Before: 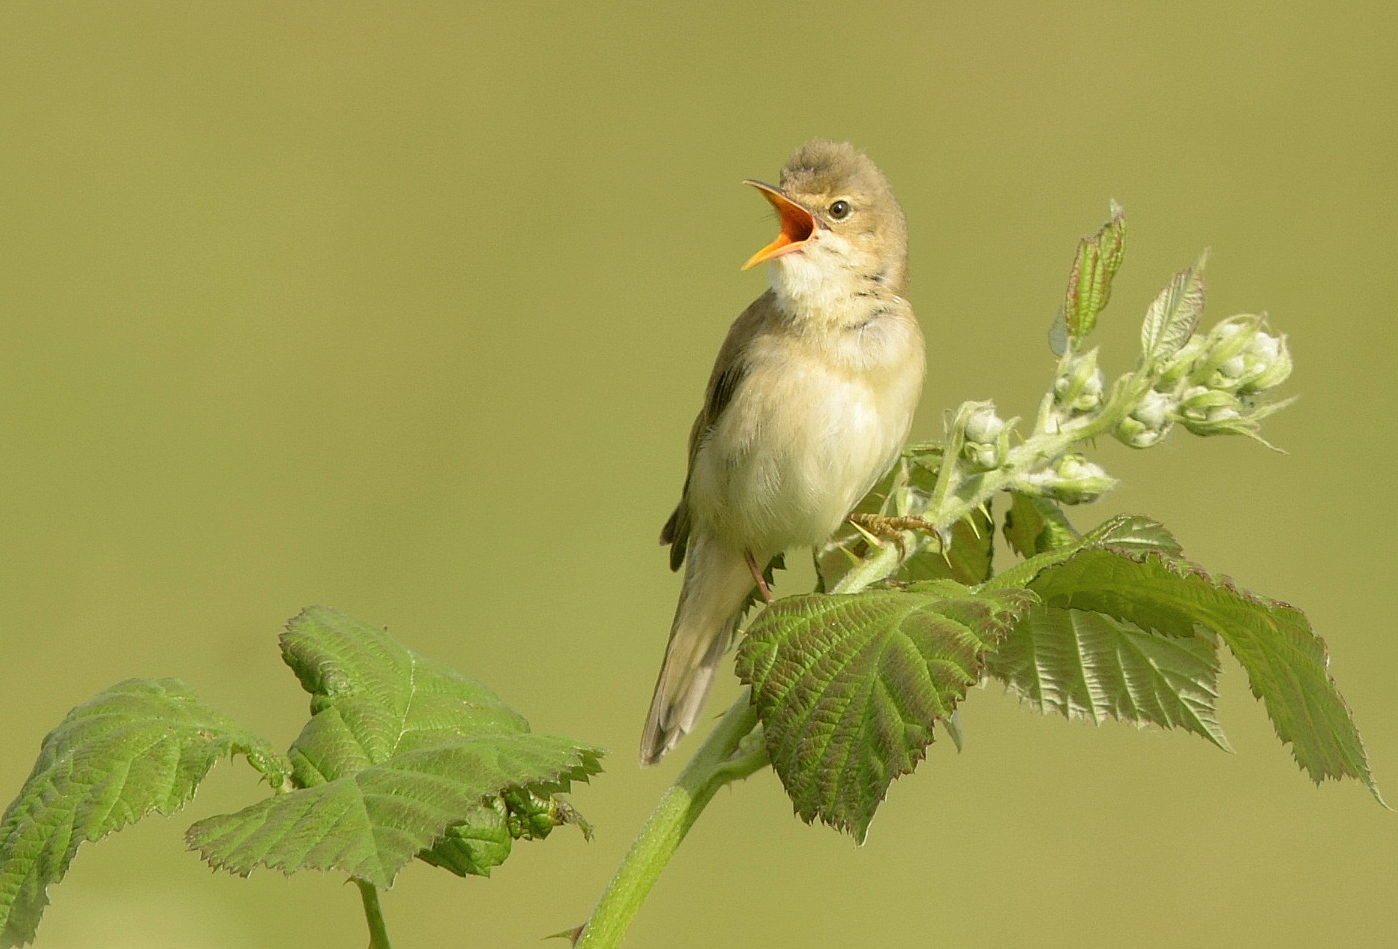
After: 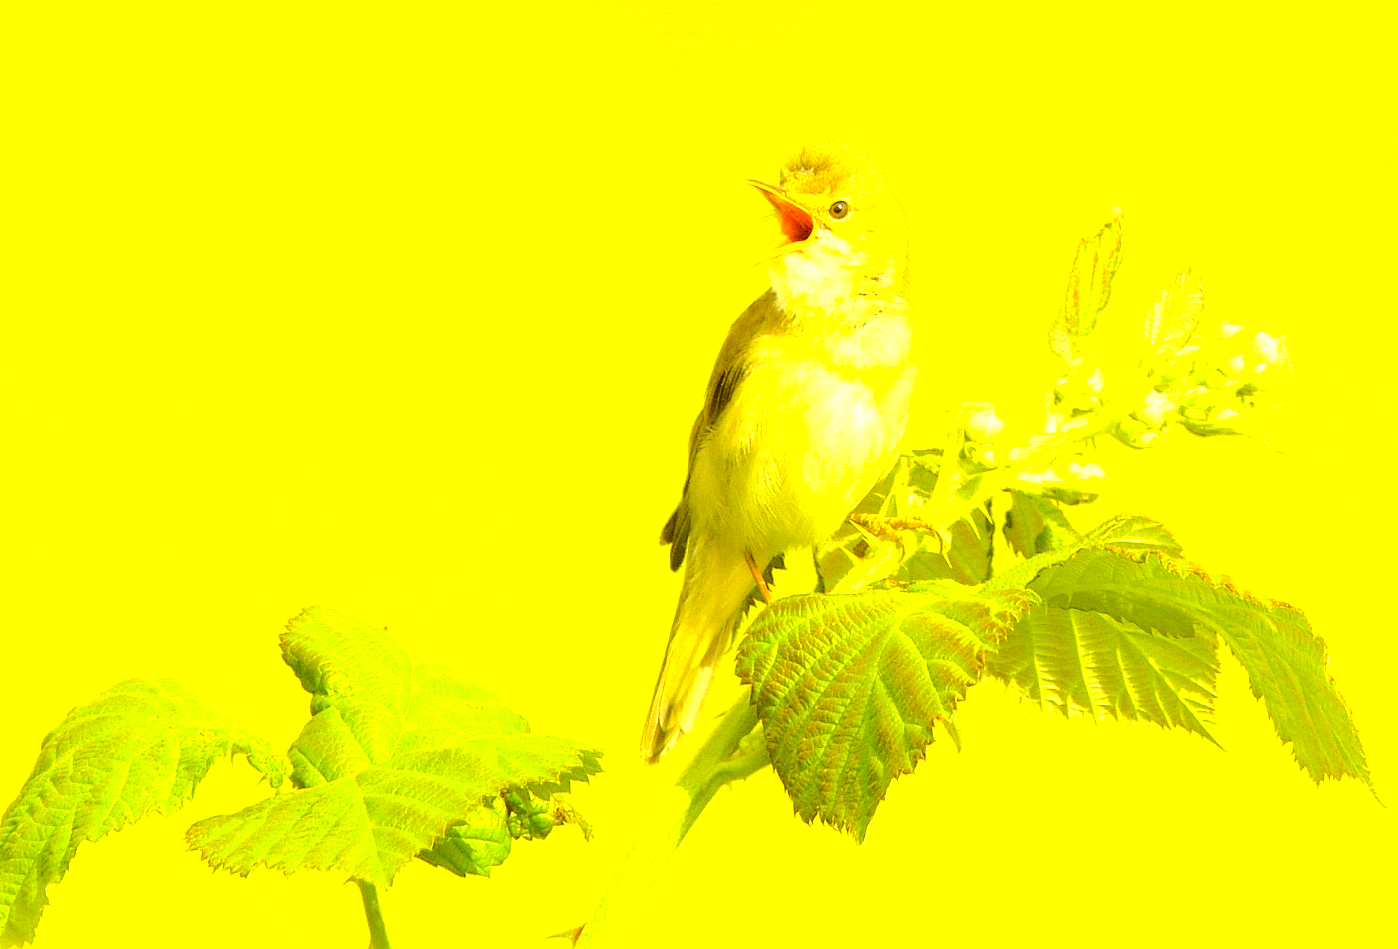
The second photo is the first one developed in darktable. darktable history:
color correction: highlights a* -0.482, highlights b* 40, shadows a* 9.8, shadows b* -0.161
color balance rgb: perceptual saturation grading › global saturation 25%, perceptual brilliance grading › mid-tones 10%, perceptual brilliance grading › shadows 15%, global vibrance 20%
exposure: black level correction 0.001, exposure 0.955 EV, compensate exposure bias true, compensate highlight preservation false
